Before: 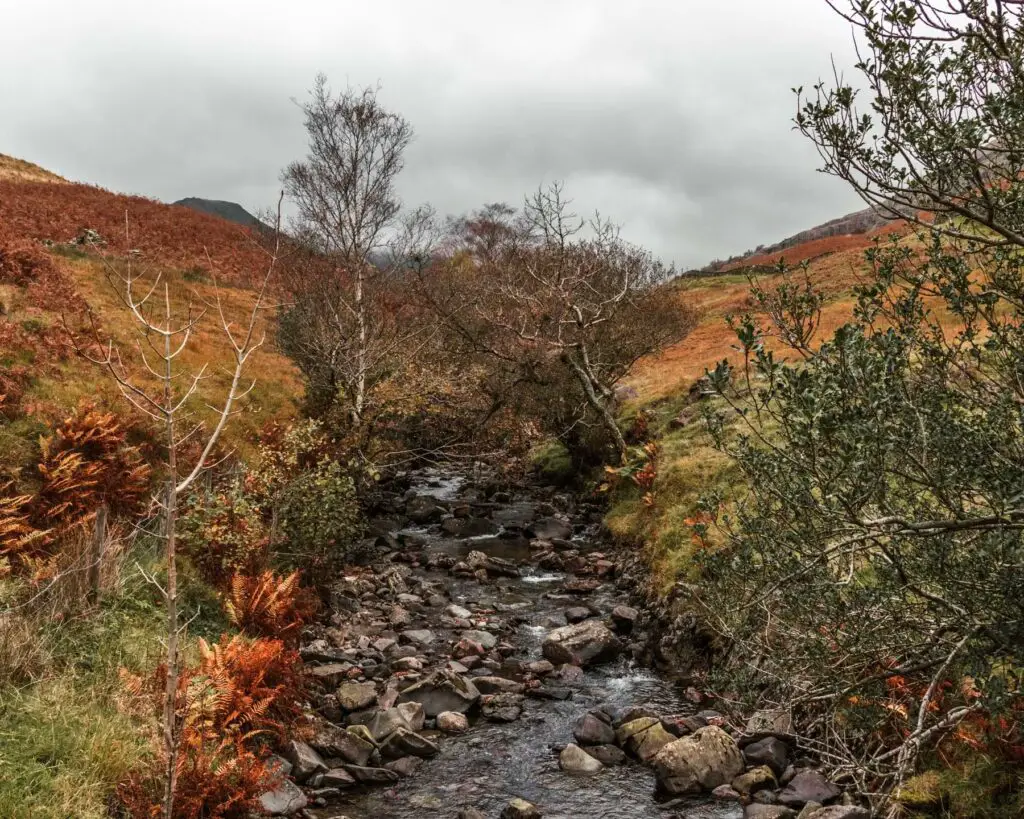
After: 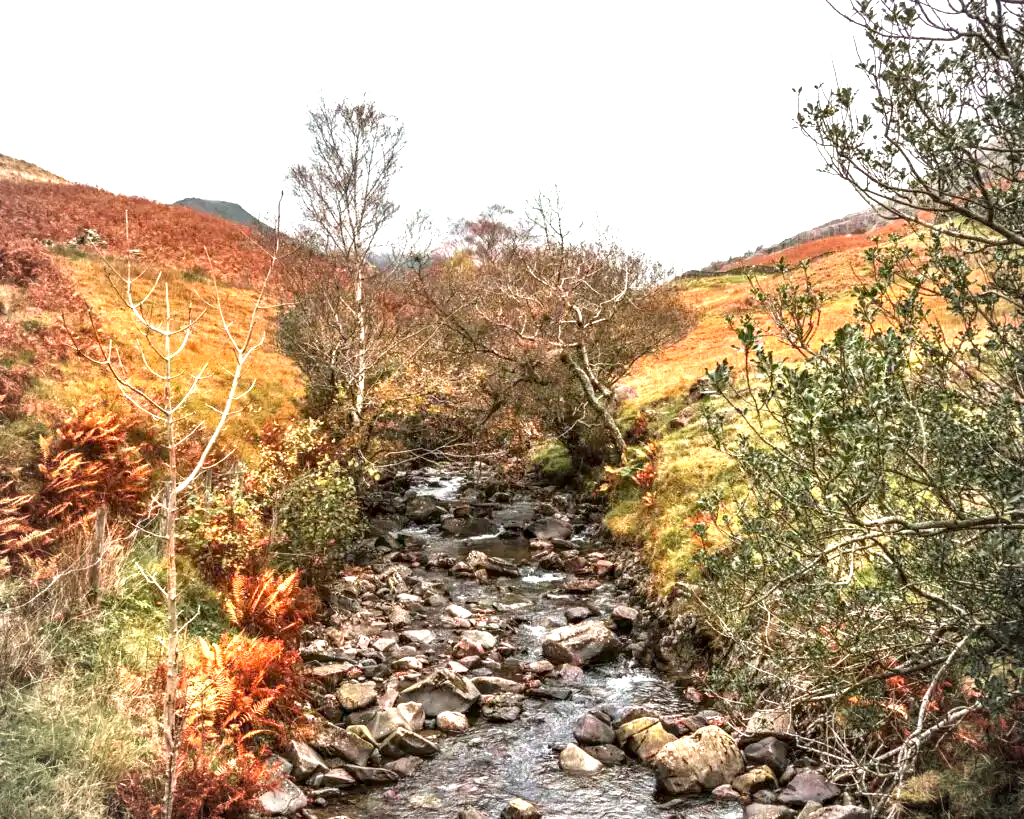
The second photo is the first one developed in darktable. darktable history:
exposure: black level correction 0.001, exposure 1.736 EV, compensate highlight preservation false
vignetting: fall-off radius 45.87%
